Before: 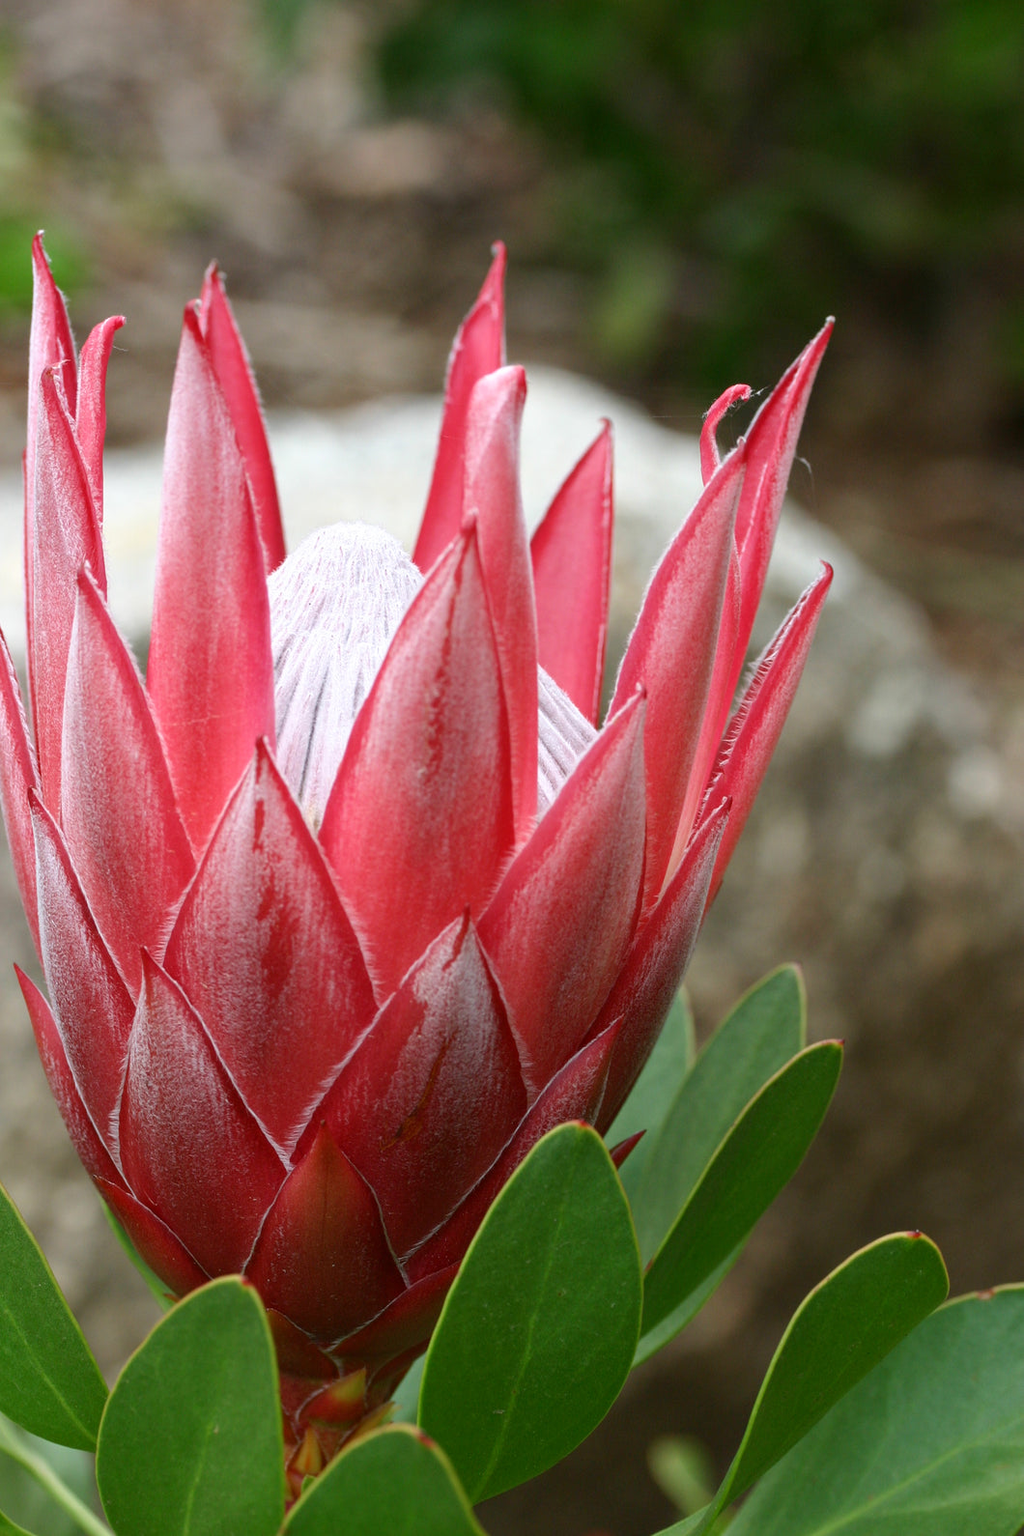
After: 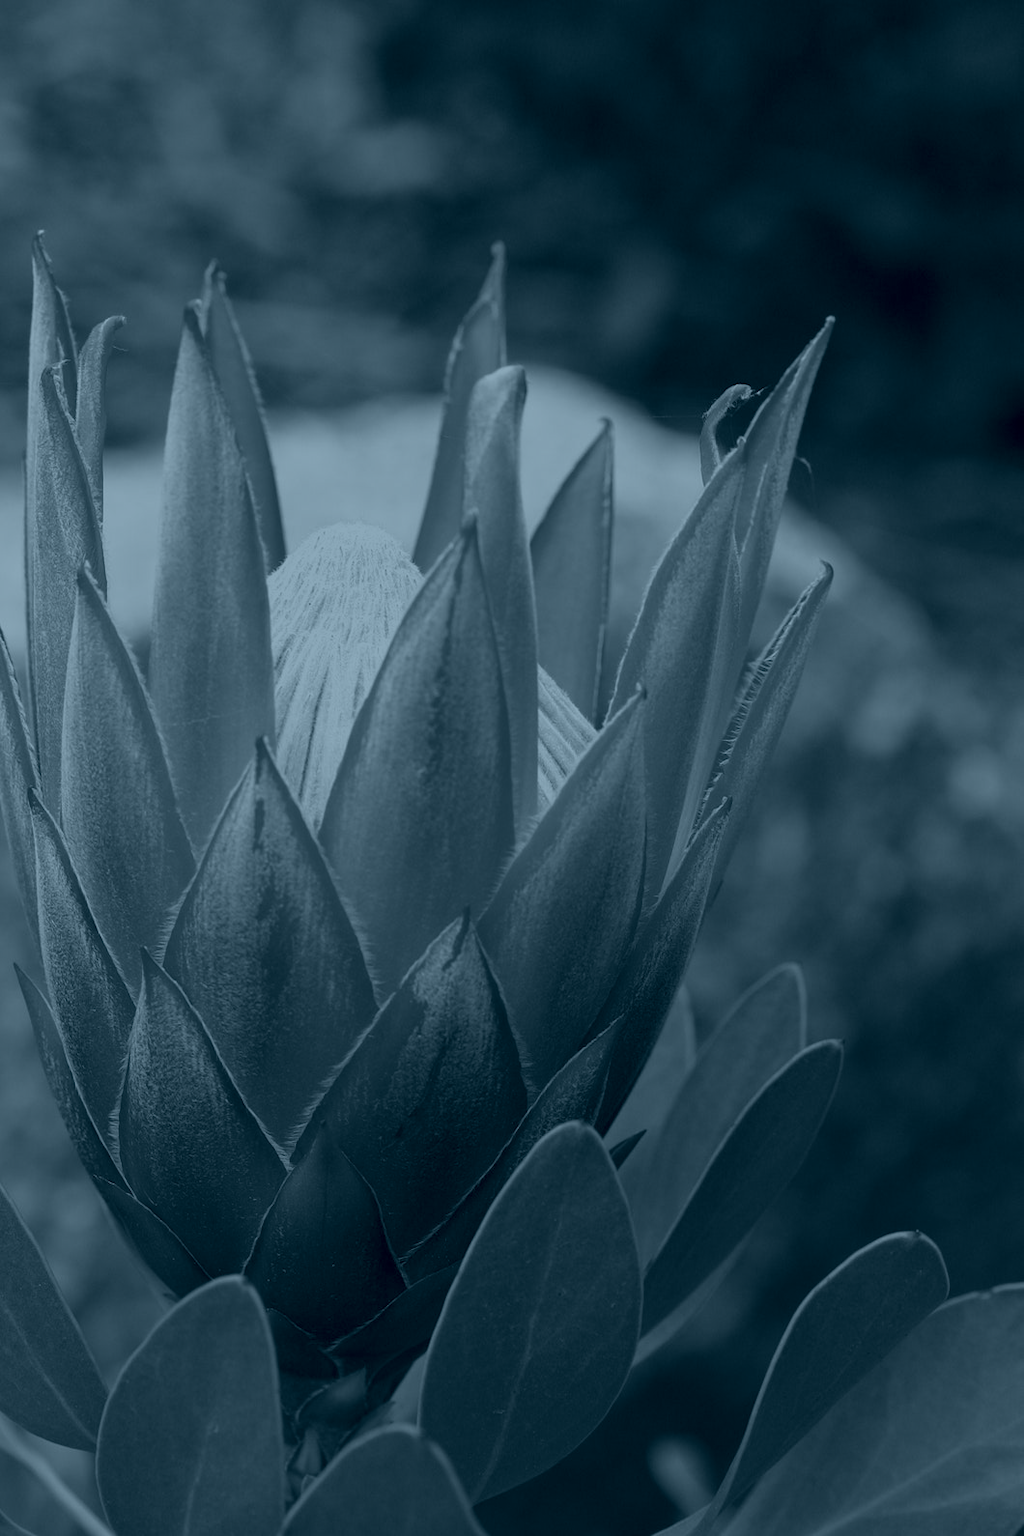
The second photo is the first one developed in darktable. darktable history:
exposure: black level correction 0, exposure 0.7 EV, compensate exposure bias true, compensate highlight preservation false
colorize: hue 194.4°, saturation 29%, source mix 61.75%, lightness 3.98%, version 1
